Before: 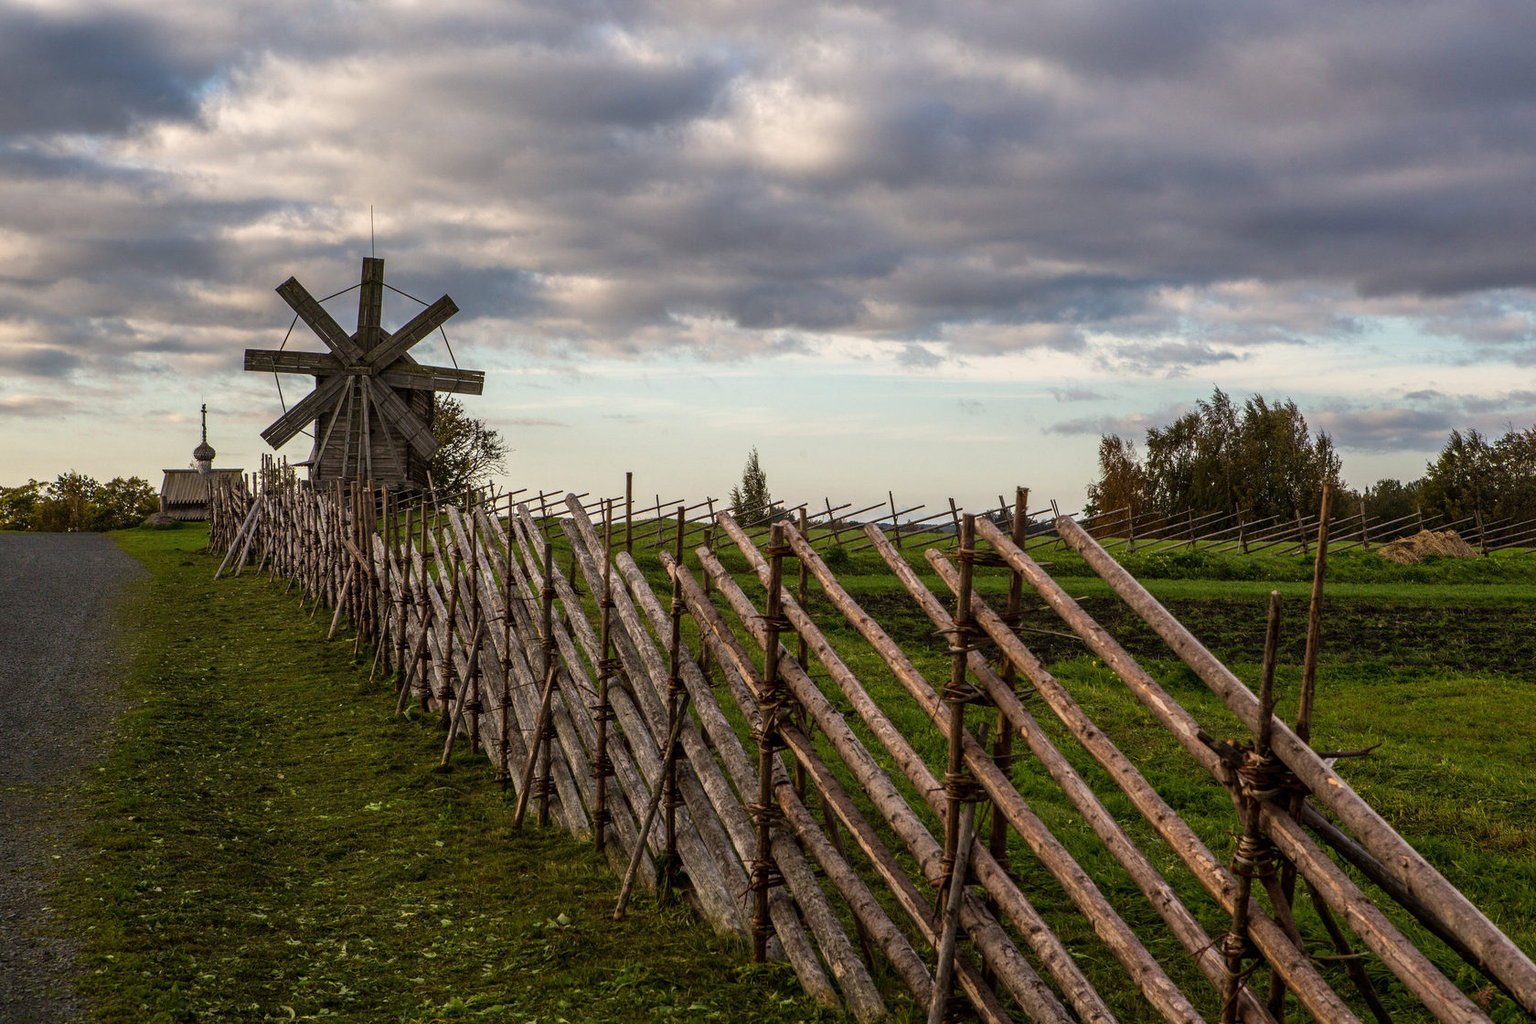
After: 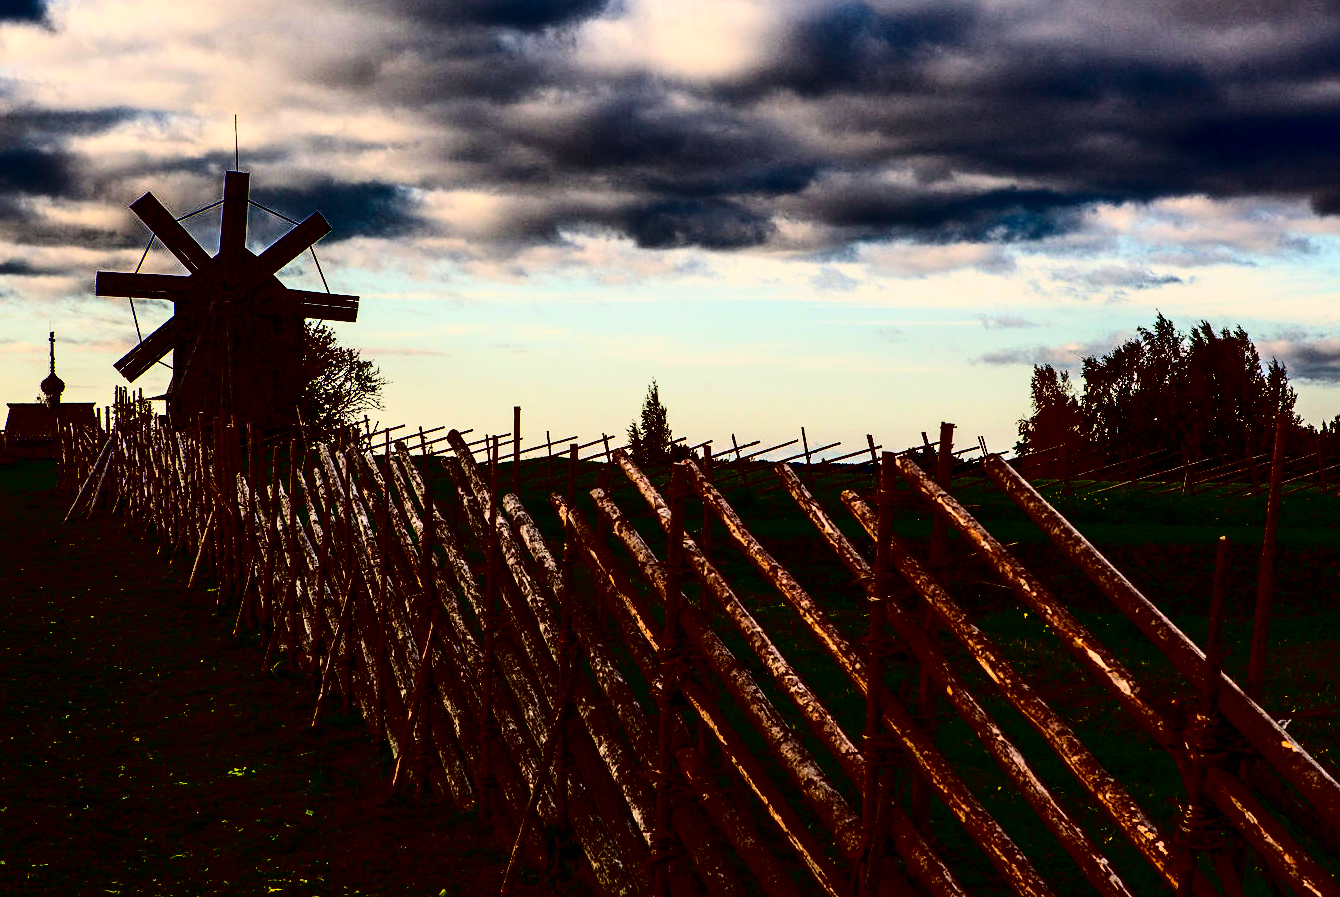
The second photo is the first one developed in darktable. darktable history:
sharpen: amount 0.215
contrast brightness saturation: contrast 0.771, brightness -0.993, saturation 0.99
crop and rotate: left 10.19%, top 9.854%, right 10.037%, bottom 10.042%
